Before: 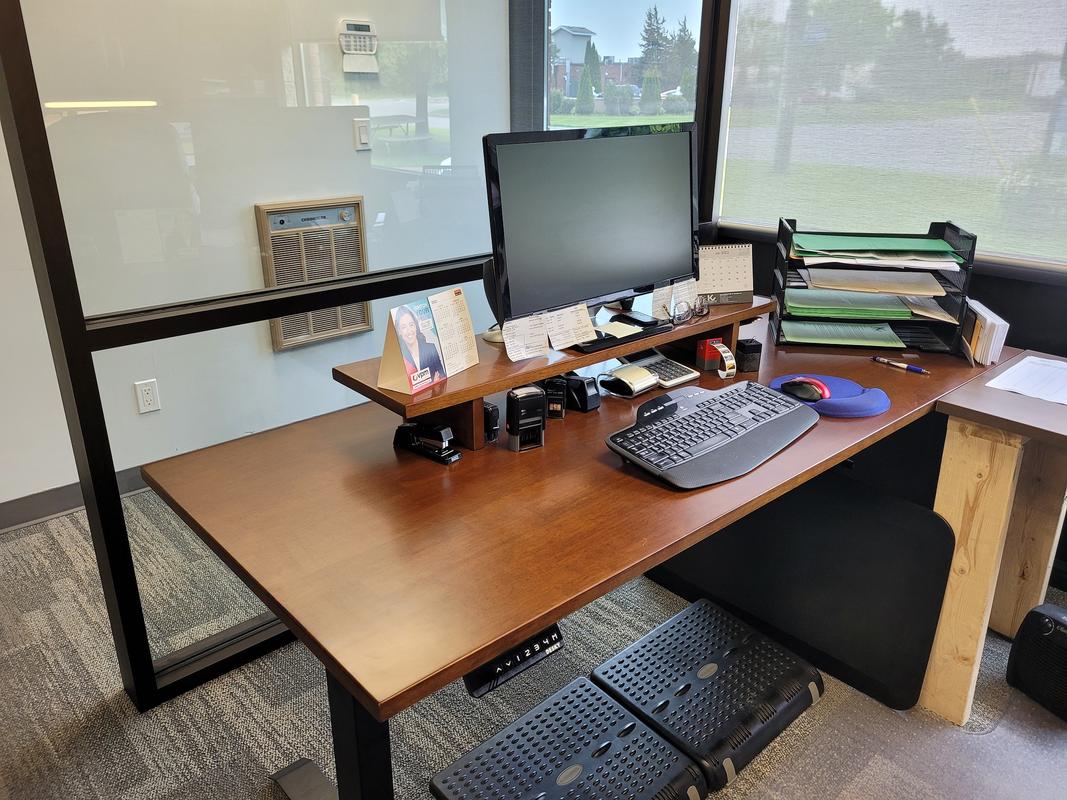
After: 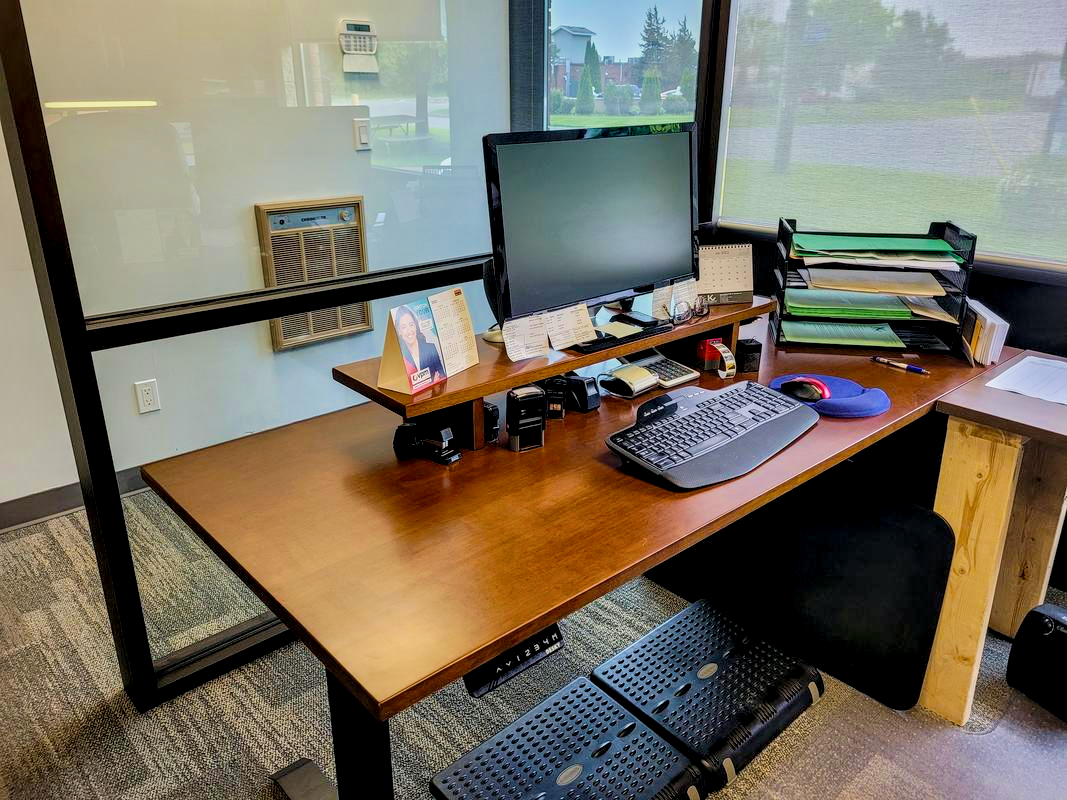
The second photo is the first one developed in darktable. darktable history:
color balance rgb: shadows lift › chroma 1.037%, shadows lift › hue 214.94°, perceptual saturation grading › global saturation 36.225%, perceptual brilliance grading › global brilliance 1.881%, perceptual brilliance grading › highlights -3.749%, global vibrance 20%
filmic rgb: black relative exposure -8.01 EV, white relative exposure 4.04 EV, hardness 4.2
local contrast: detail 160%
velvia: on, module defaults
